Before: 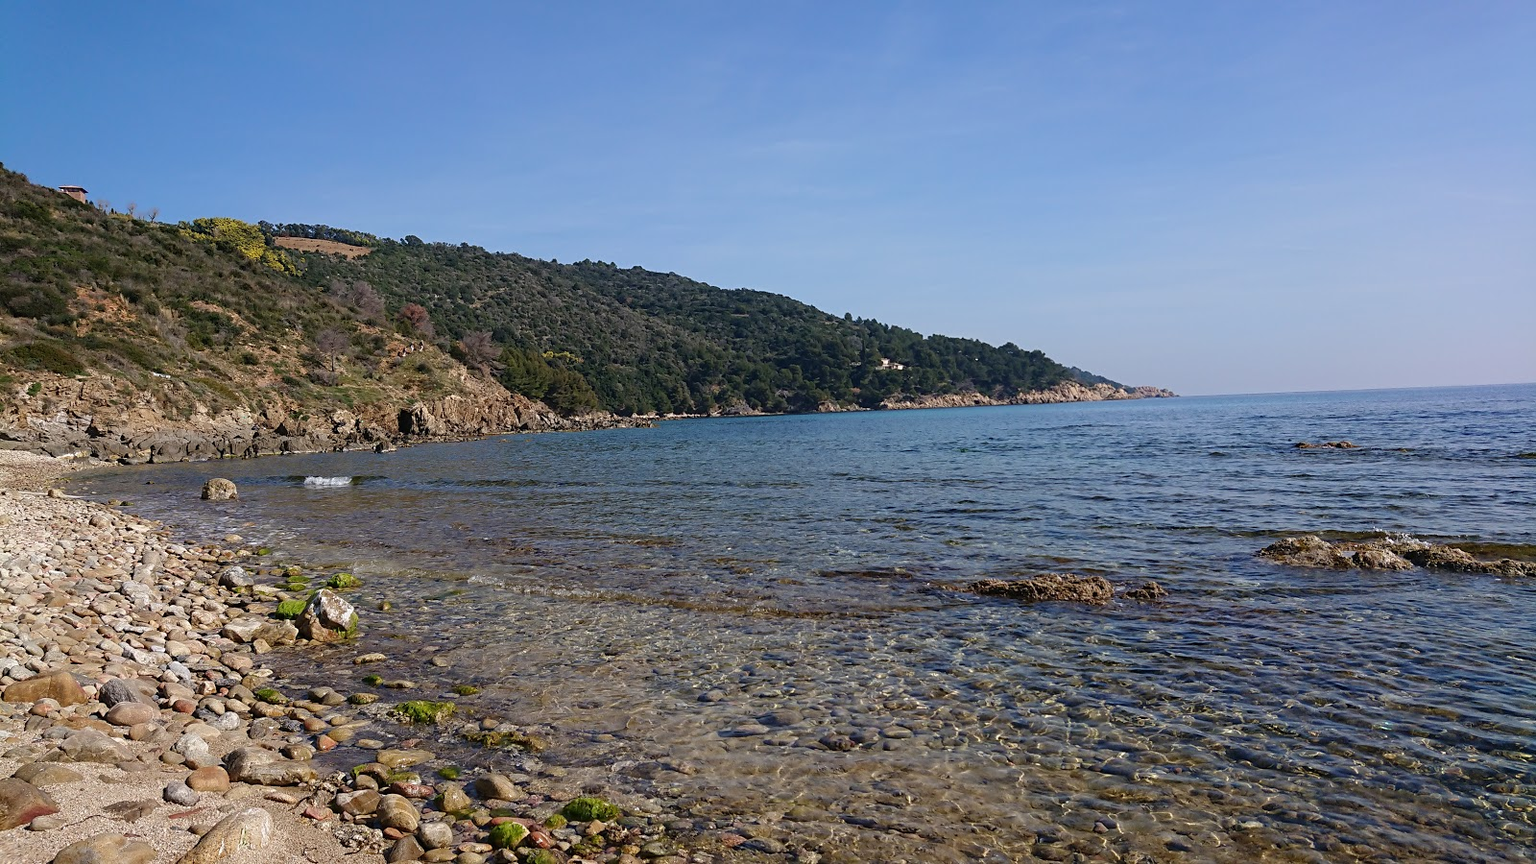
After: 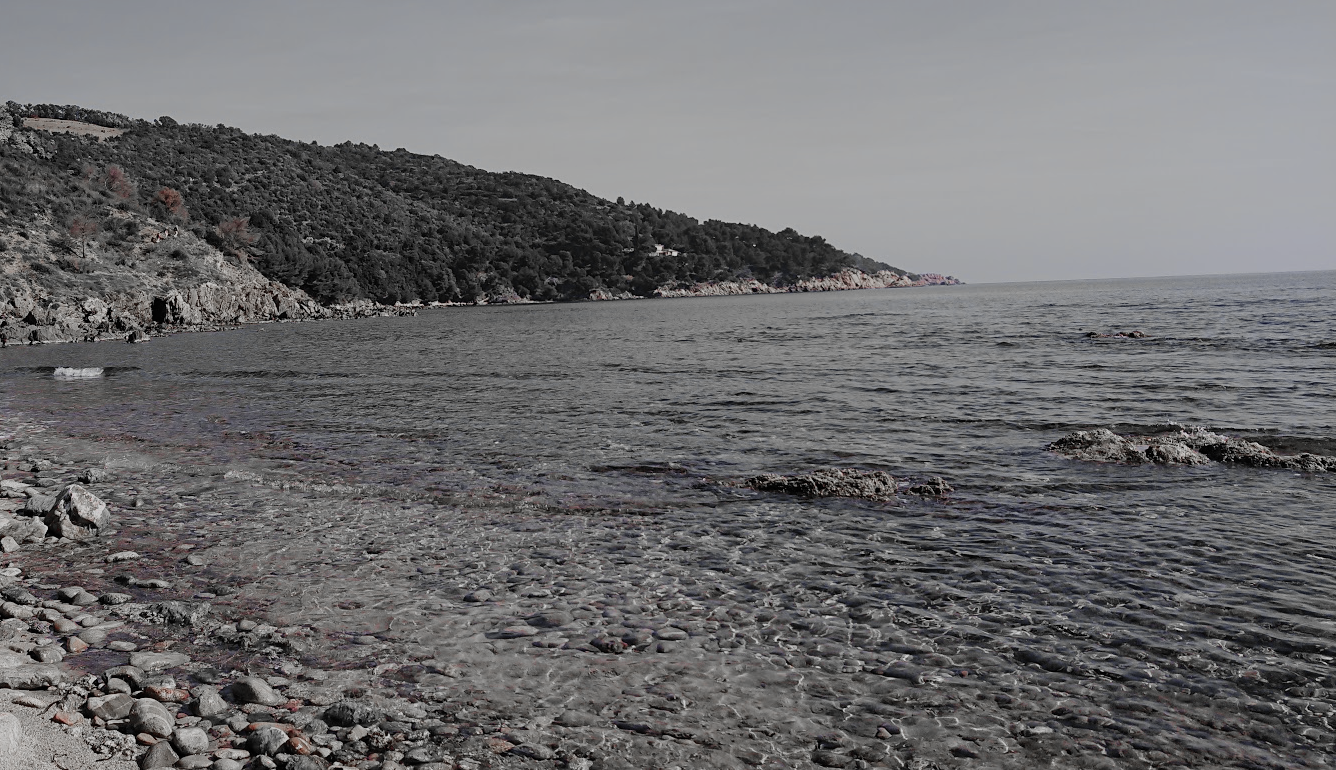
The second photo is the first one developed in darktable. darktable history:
color zones: curves: ch0 [(0, 0.278) (0.143, 0.5) (0.286, 0.5) (0.429, 0.5) (0.571, 0.5) (0.714, 0.5) (0.857, 0.5) (1, 0.5)]; ch1 [(0, 1) (0.143, 0.165) (0.286, 0) (0.429, 0) (0.571, 0) (0.714, 0) (0.857, 0.5) (1, 0.5)]; ch2 [(0, 0.508) (0.143, 0.5) (0.286, 0.5) (0.429, 0.5) (0.571, 0.5) (0.714, 0.5) (0.857, 0.5) (1, 0.5)]
filmic rgb: black relative exposure -7.65 EV, white relative exposure 4.56 EV, hardness 3.61, color science v5 (2021), contrast in shadows safe, contrast in highlights safe
crop: left 16.487%, top 14.334%
